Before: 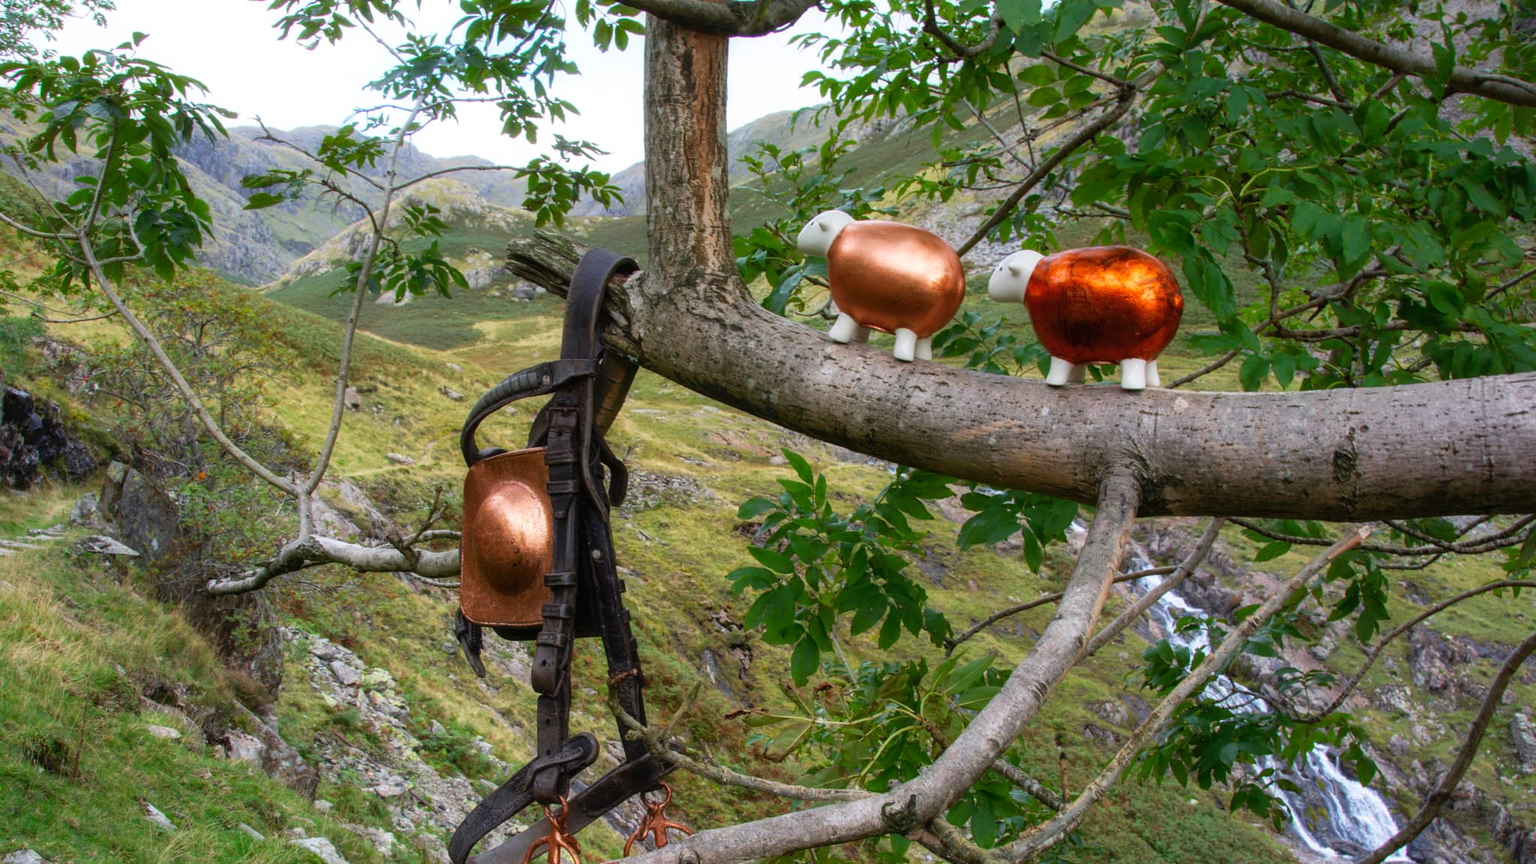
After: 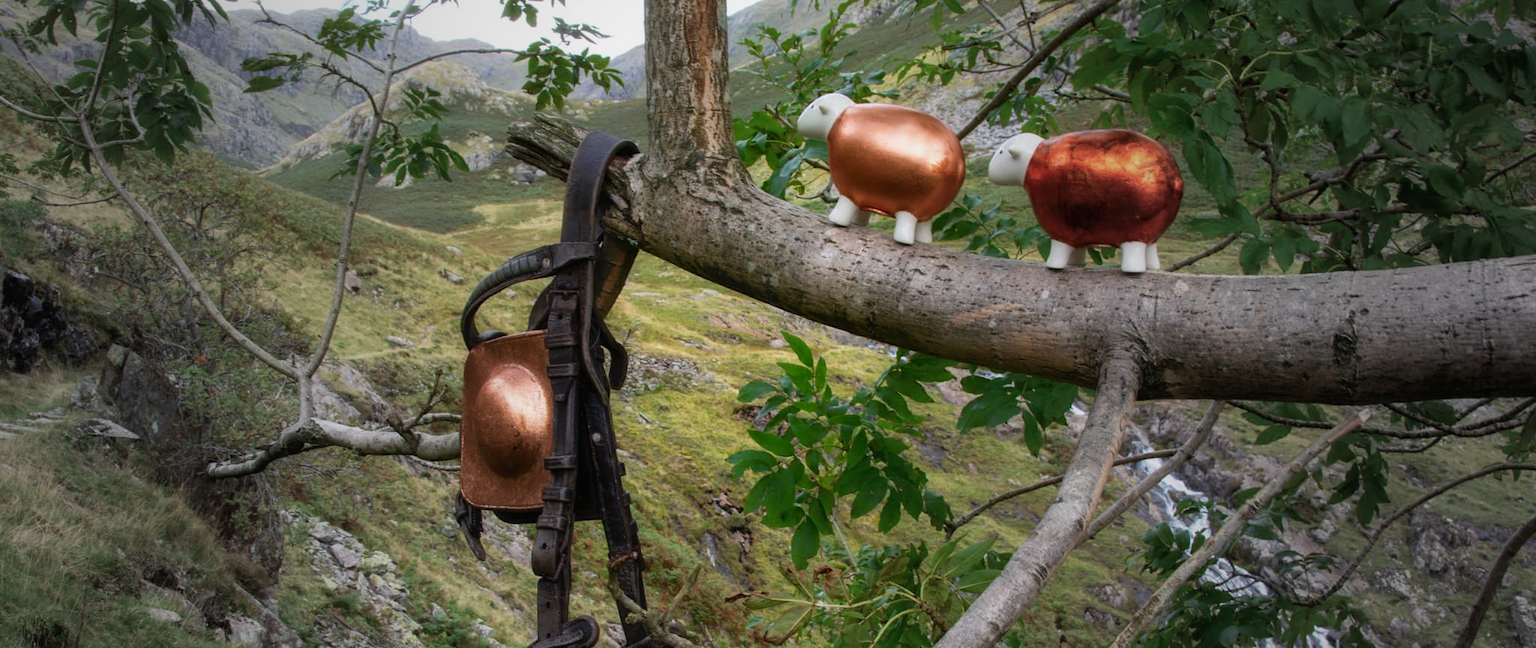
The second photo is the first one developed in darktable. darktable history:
crop: top 13.624%, bottom 11.296%
exposure: compensate highlight preservation false
vignetting: fall-off start 16.77%, fall-off radius 99.16%, width/height ratio 0.721
